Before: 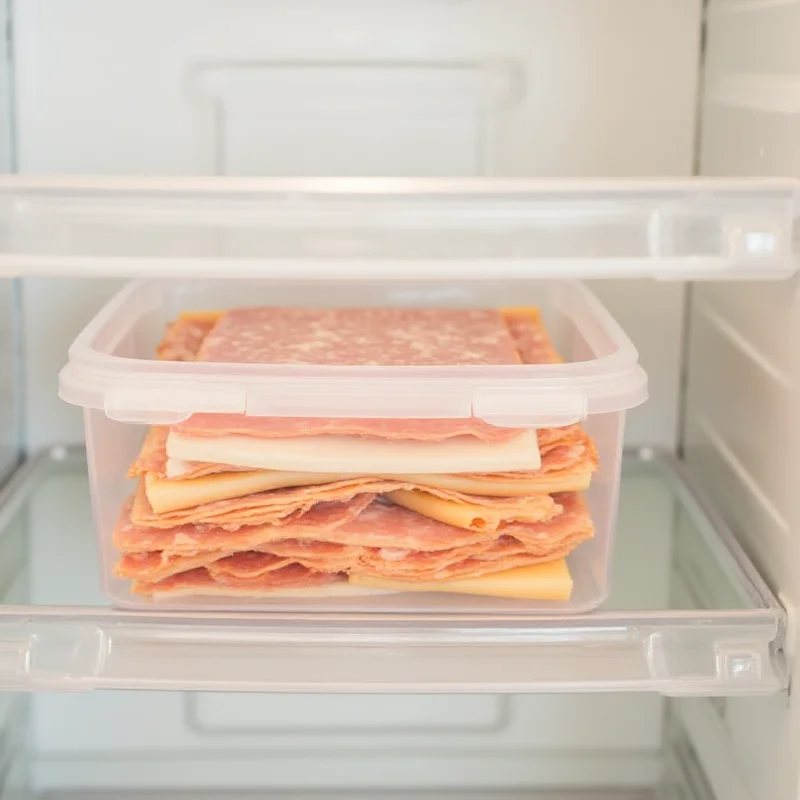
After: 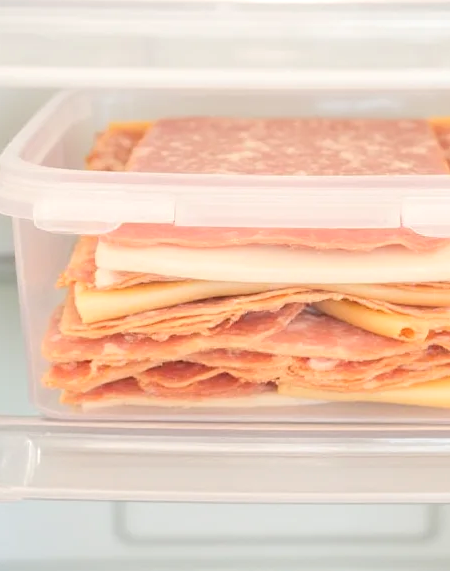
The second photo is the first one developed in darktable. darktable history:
crop: left 8.966%, top 23.852%, right 34.699%, bottom 4.703%
exposure: exposure 0.2 EV, compensate highlight preservation false
white balance: emerald 1
